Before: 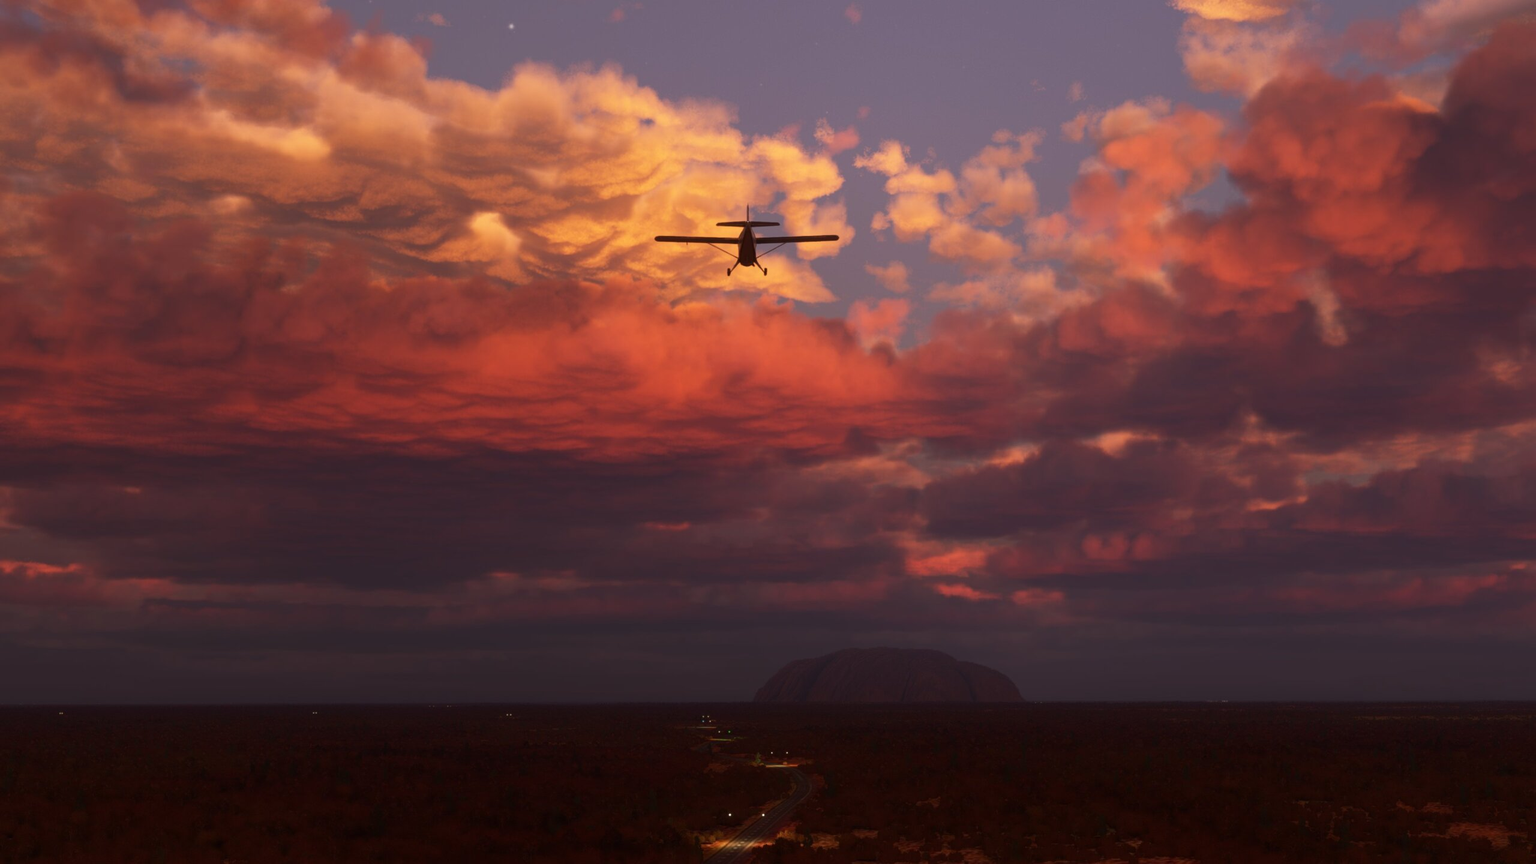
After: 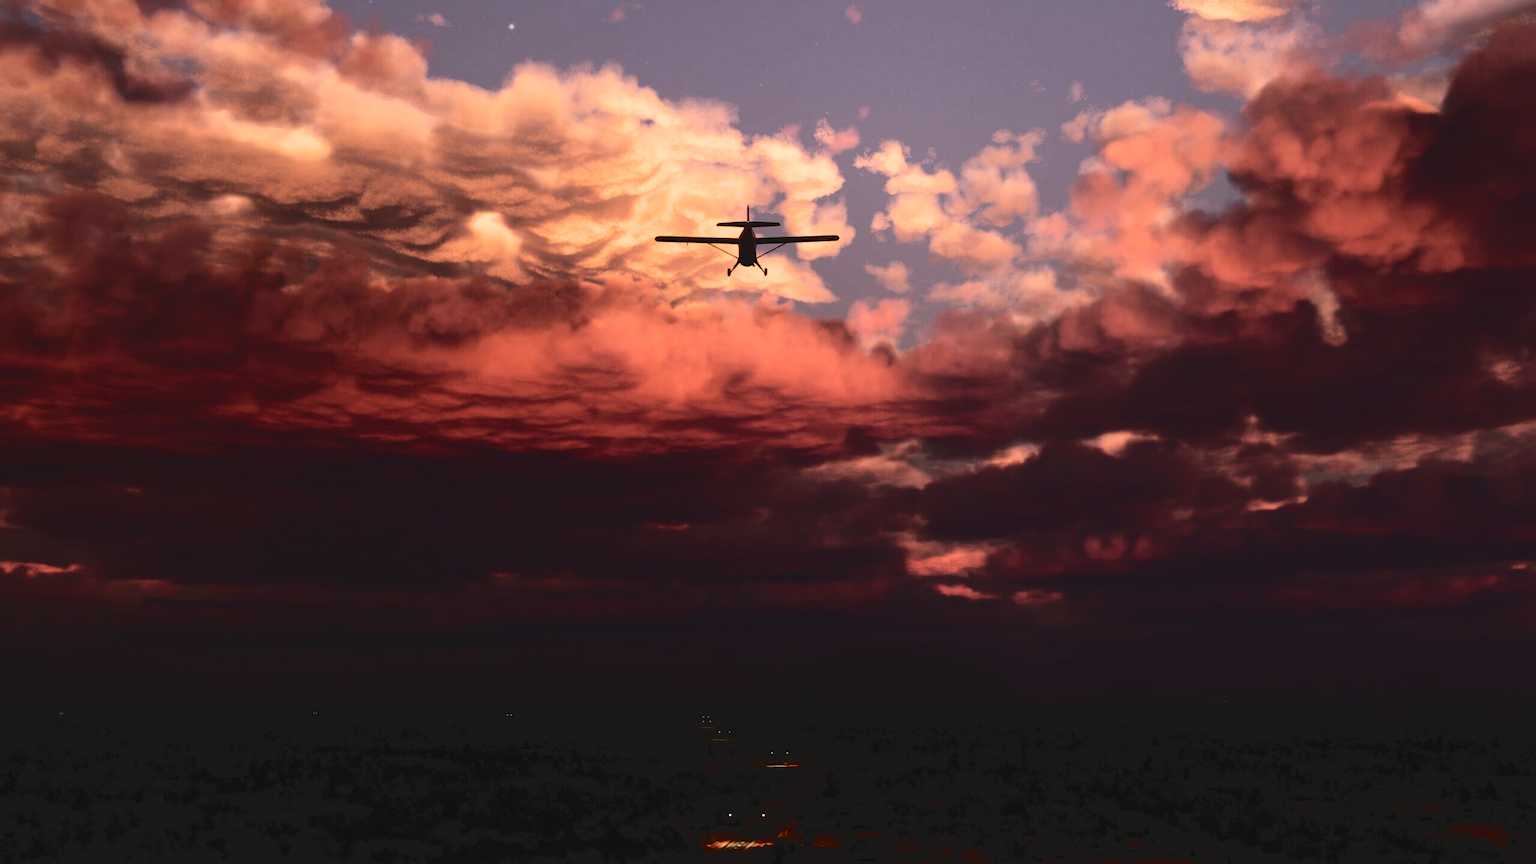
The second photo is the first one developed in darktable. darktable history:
filmic rgb: black relative exposure -8.22 EV, white relative exposure 2.2 EV, threshold 3 EV, target white luminance 99.97%, hardness 7.15, latitude 74.58%, contrast 1.32, highlights saturation mix -2.34%, shadows ↔ highlights balance 29.8%, enable highlight reconstruction true
tone curve: curves: ch0 [(0, 0) (0.003, 0.084) (0.011, 0.084) (0.025, 0.084) (0.044, 0.084) (0.069, 0.085) (0.1, 0.09) (0.136, 0.1) (0.177, 0.119) (0.224, 0.144) (0.277, 0.205) (0.335, 0.298) (0.399, 0.417) (0.468, 0.525) (0.543, 0.631) (0.623, 0.72) (0.709, 0.8) (0.801, 0.867) (0.898, 0.934) (1, 1)], color space Lab, independent channels, preserve colors none
